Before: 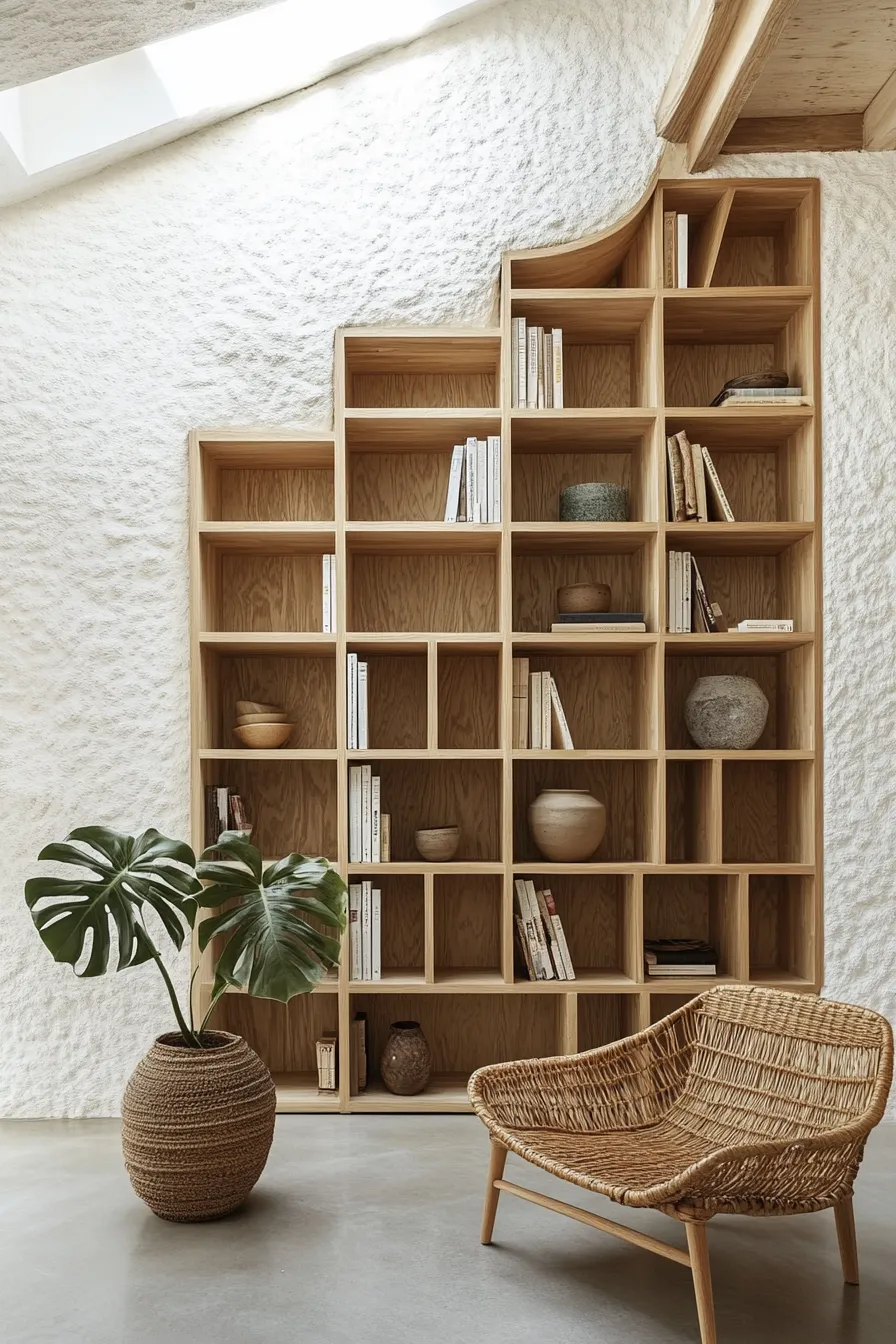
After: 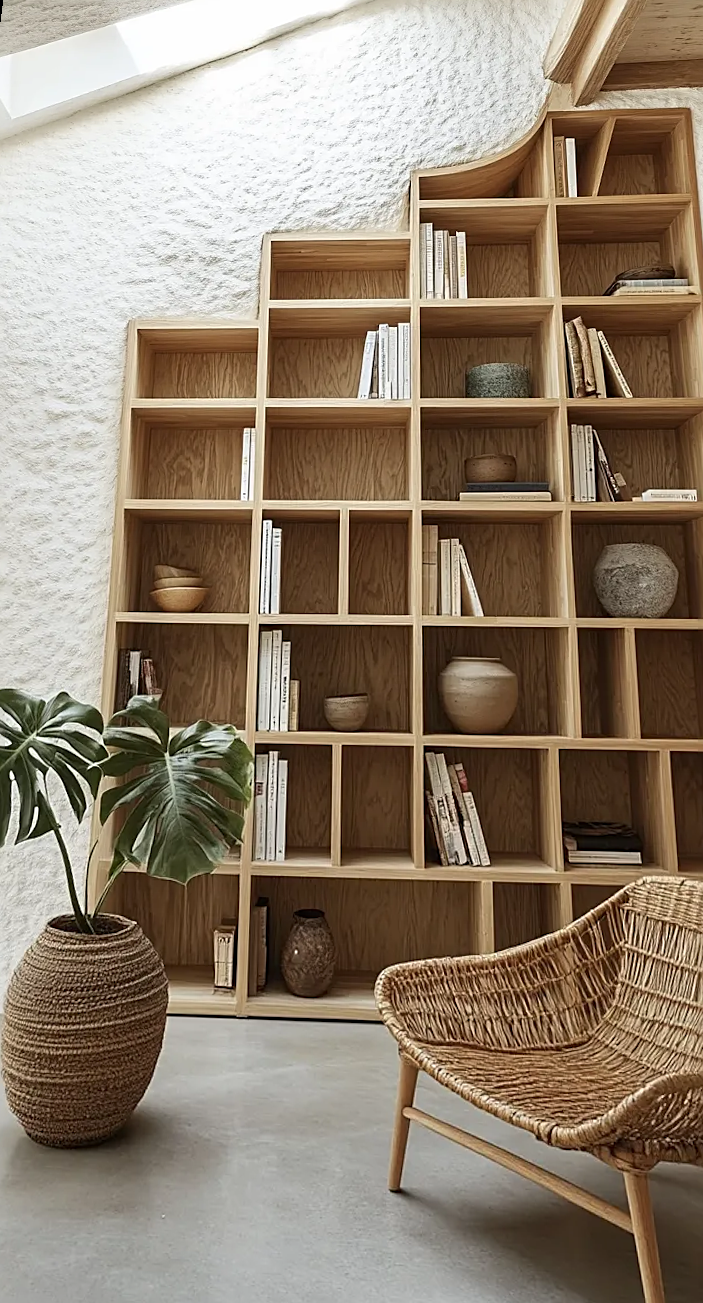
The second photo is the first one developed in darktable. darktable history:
sharpen: on, module defaults
rotate and perspective: rotation 0.72°, lens shift (vertical) -0.352, lens shift (horizontal) -0.051, crop left 0.152, crop right 0.859, crop top 0.019, crop bottom 0.964
crop and rotate: right 5.167%
tone equalizer: on, module defaults
